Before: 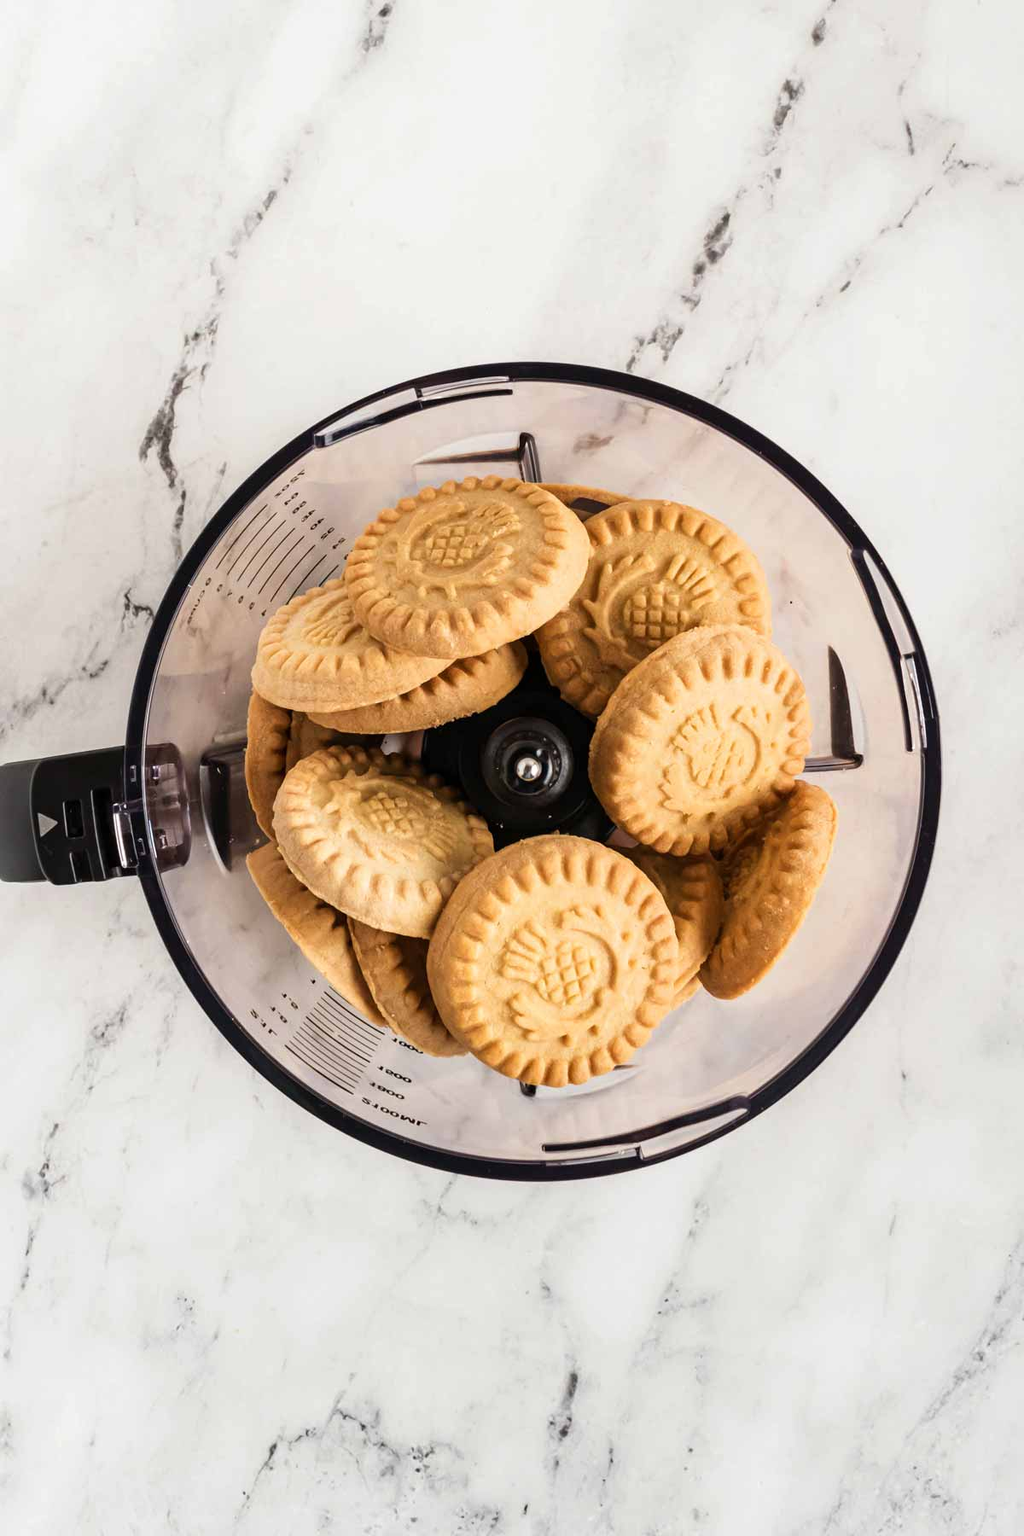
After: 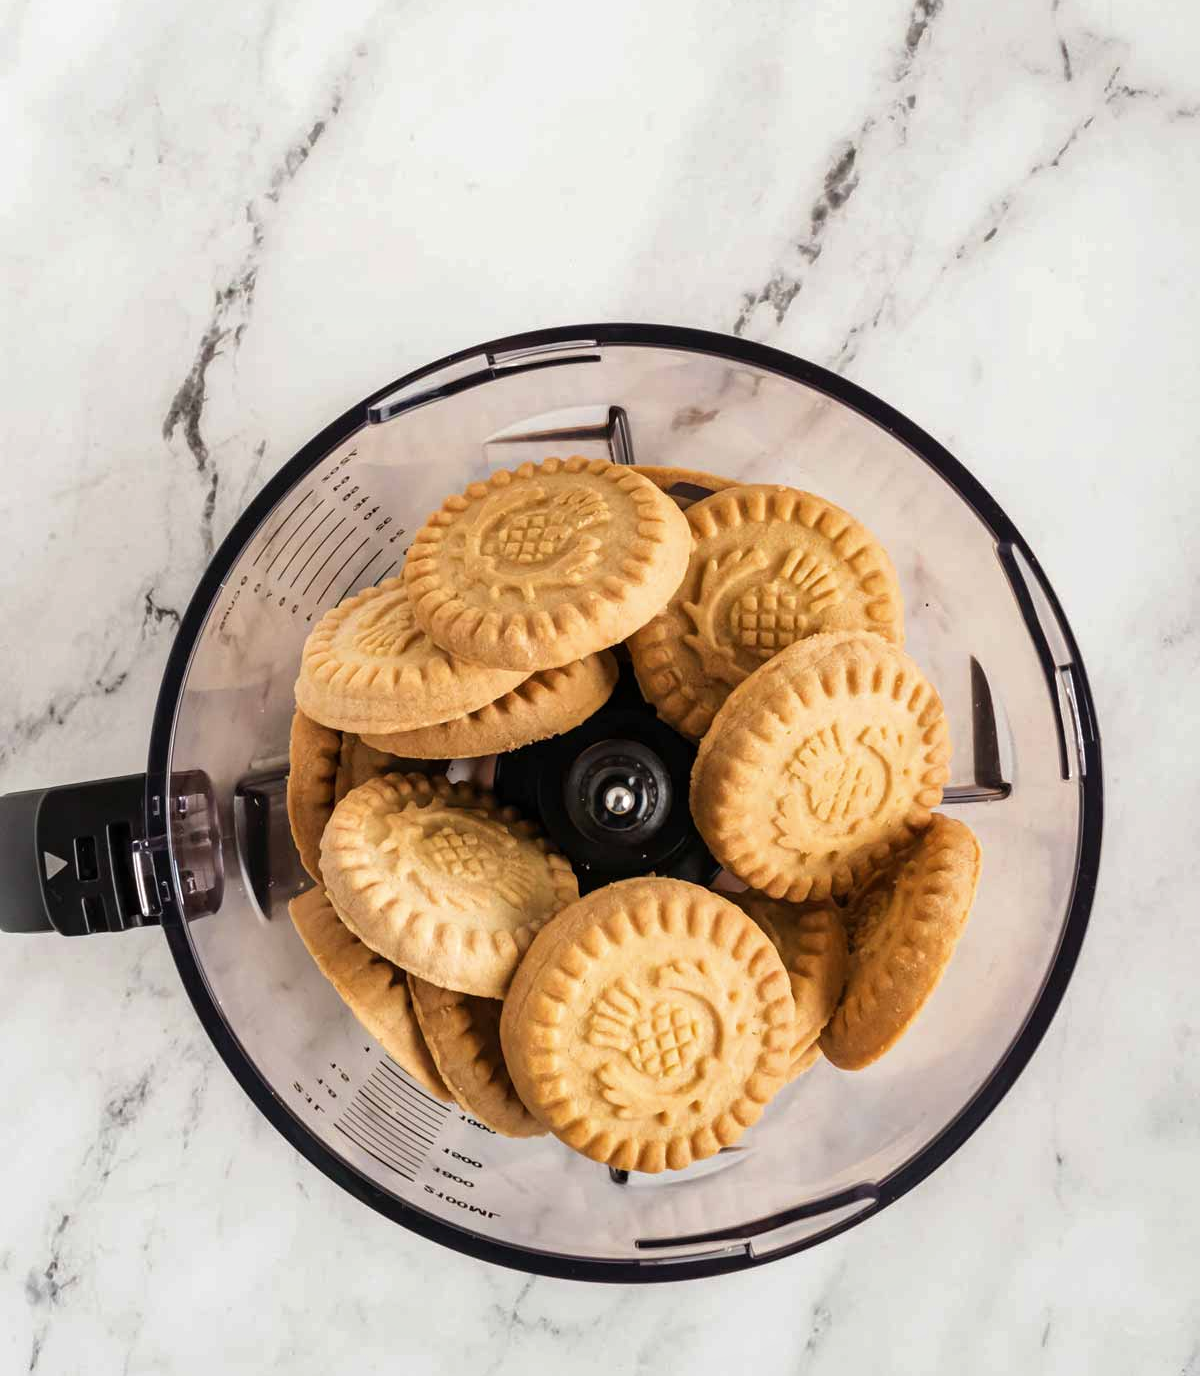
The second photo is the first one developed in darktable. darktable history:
crop: top 5.622%, bottom 17.916%
shadows and highlights: shadows 9.91, white point adjustment 0.988, highlights -39.56
